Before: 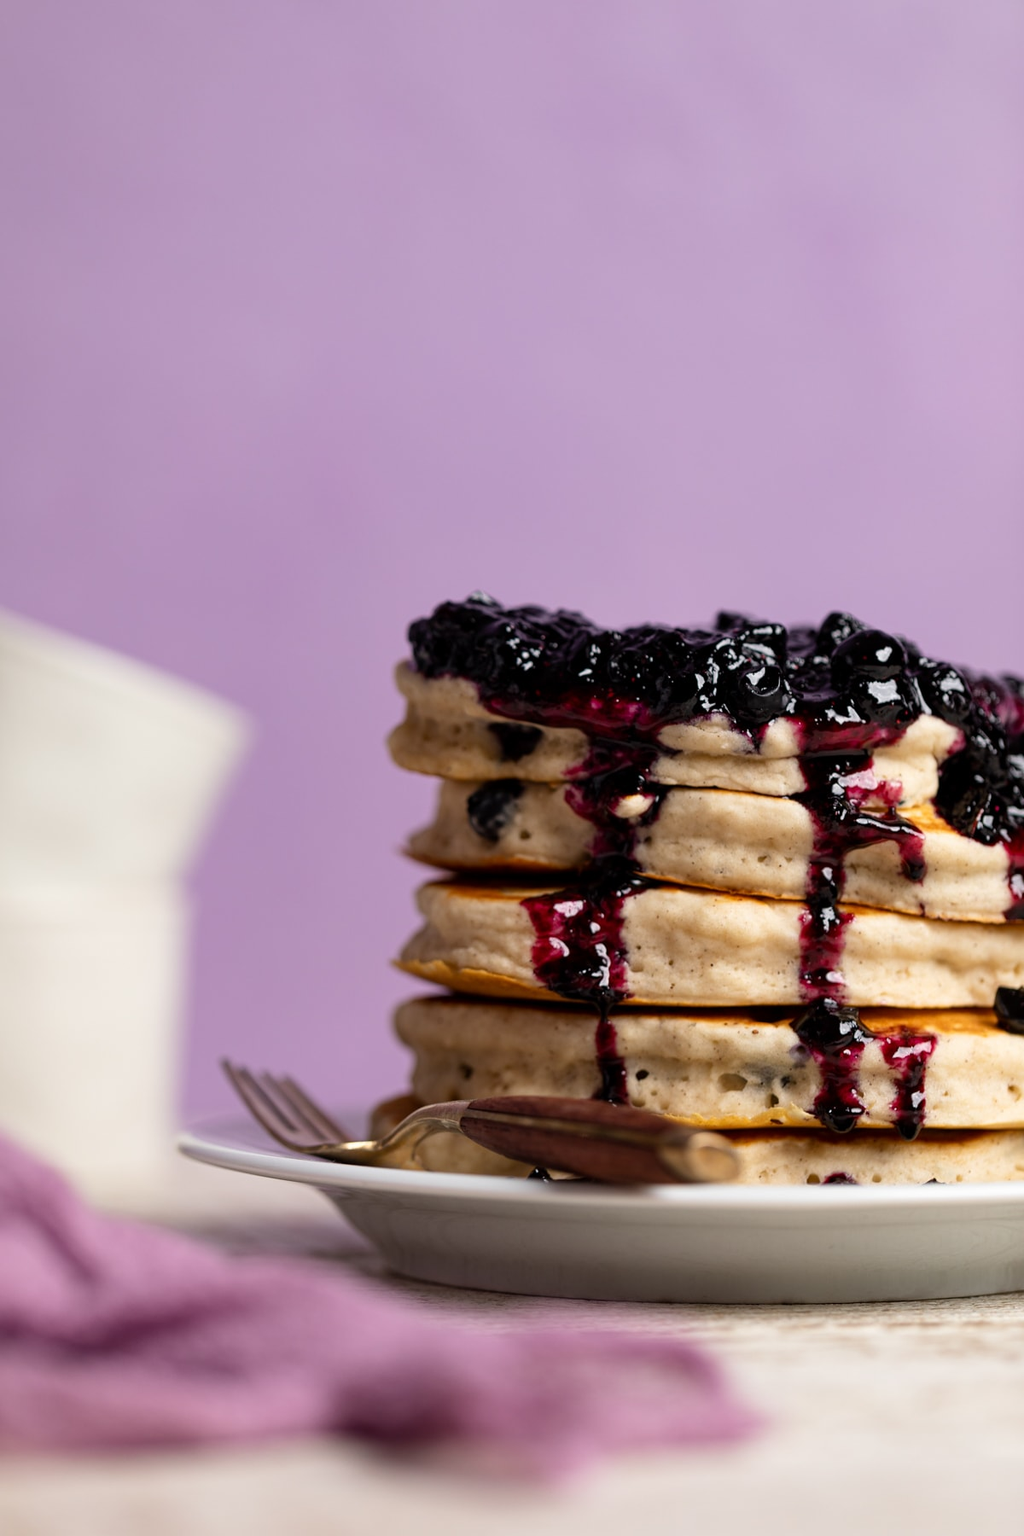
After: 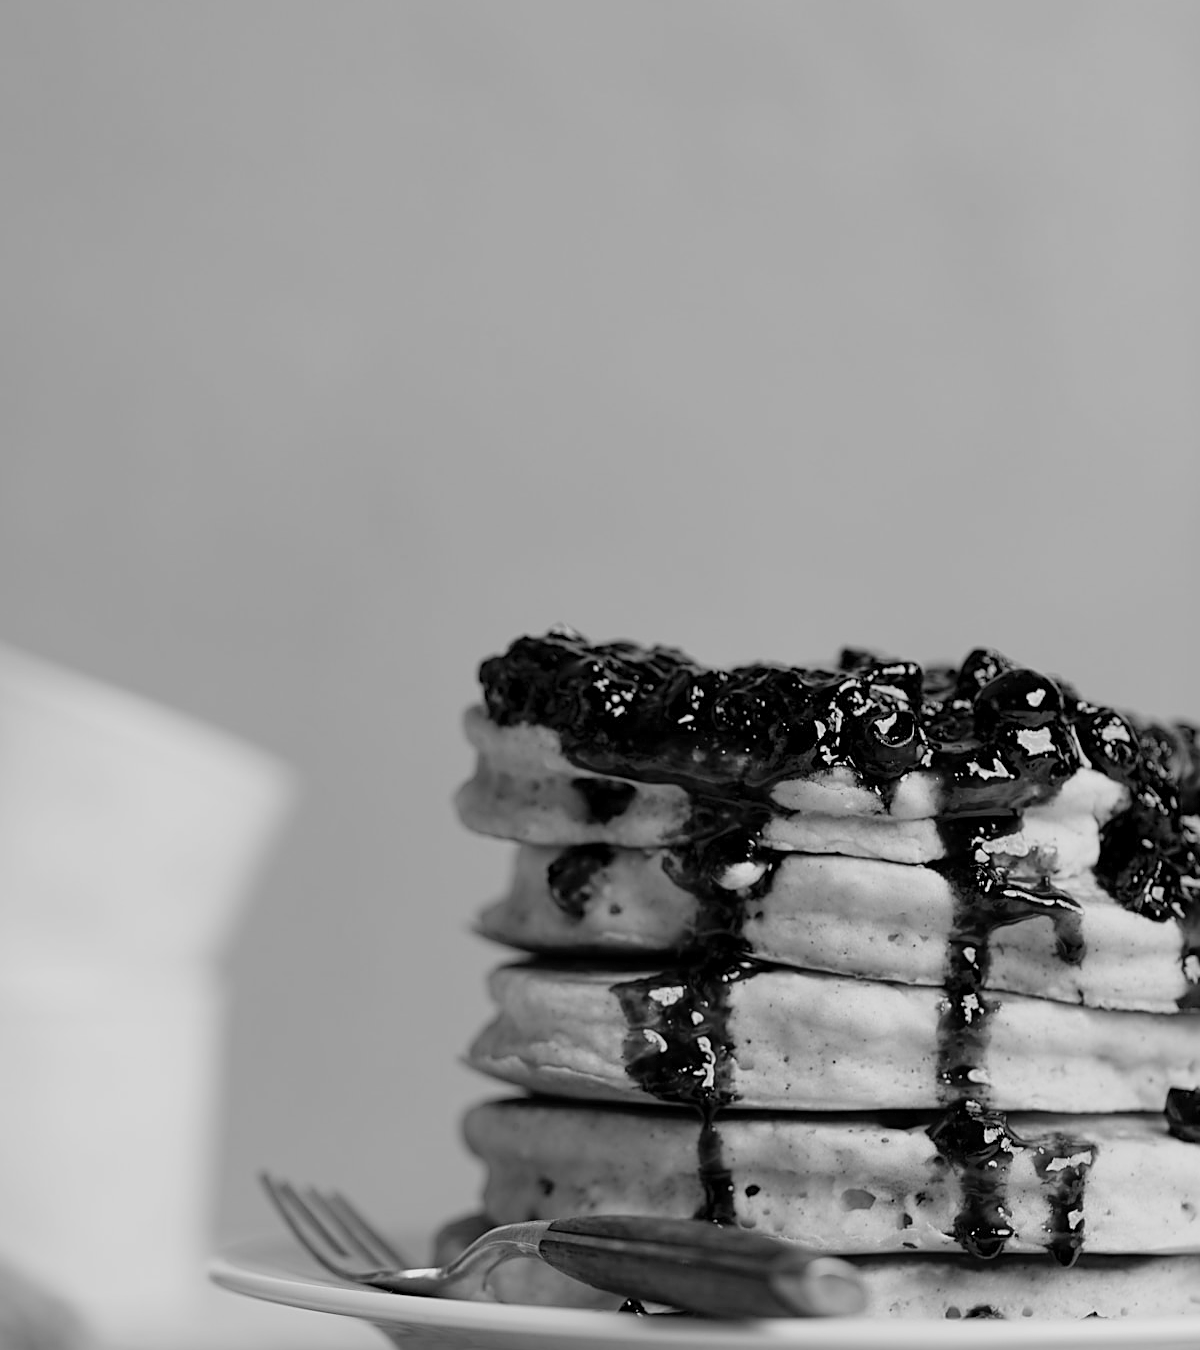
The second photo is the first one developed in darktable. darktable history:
levels: levels [0, 0.397, 0.955]
exposure: black level correction 0, exposure -0.766 EV, compensate highlight preservation false
crop: top 3.857%, bottom 21.132%
color balance rgb: perceptual saturation grading › global saturation 20%, global vibrance 20%
monochrome: on, module defaults
sharpen: on, module defaults
